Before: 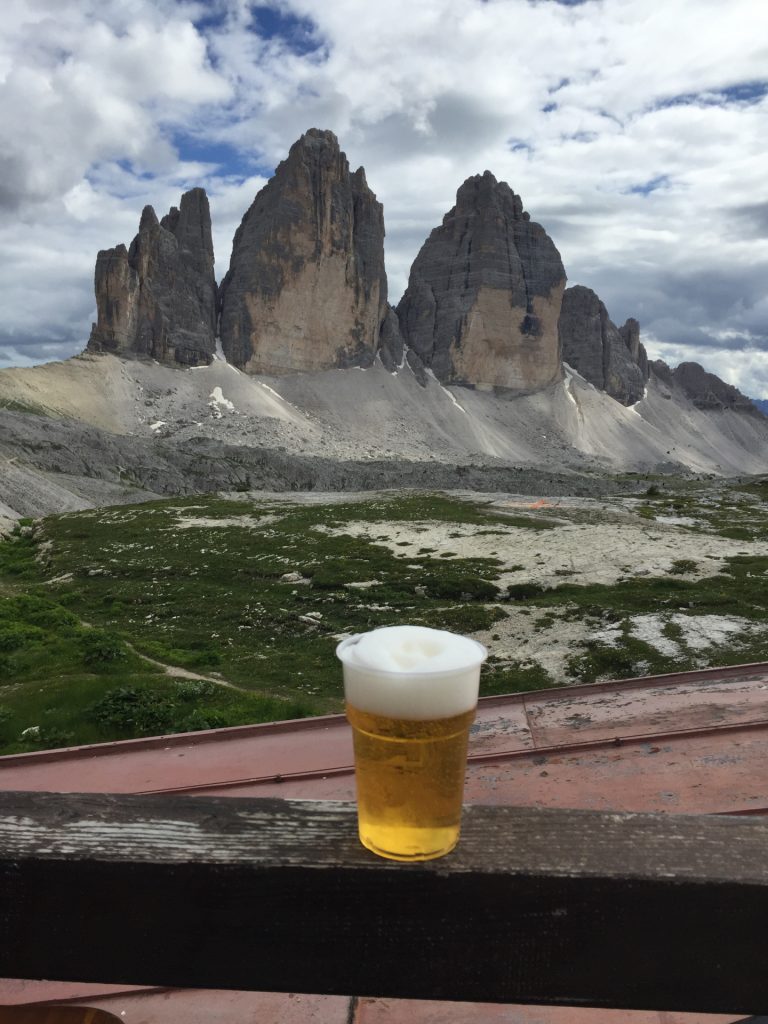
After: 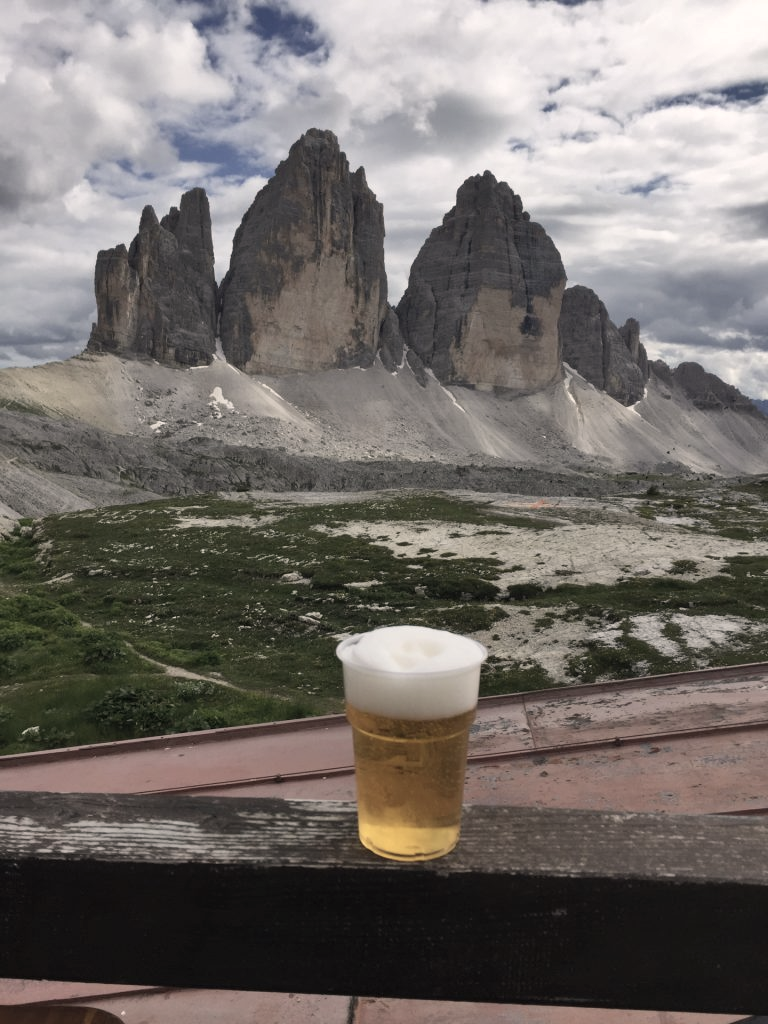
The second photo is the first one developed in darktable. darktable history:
shadows and highlights: shadows 36.11, highlights -35.04, soften with gaussian
color correction: highlights a* 5.53, highlights b* 5.16, saturation 0.636
